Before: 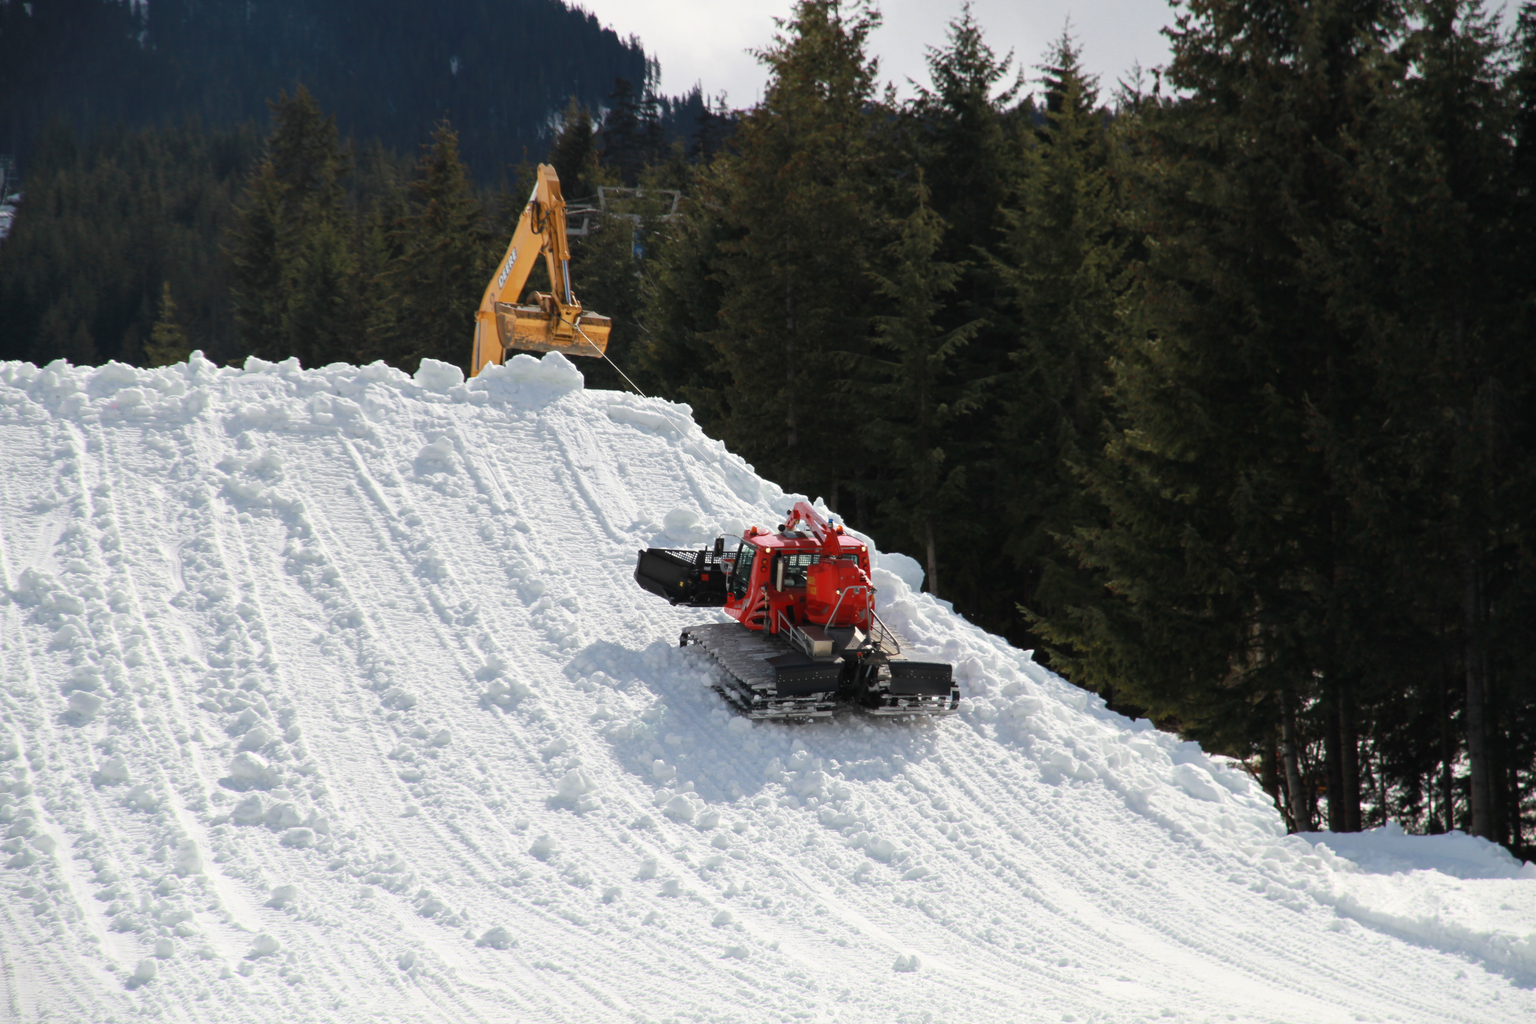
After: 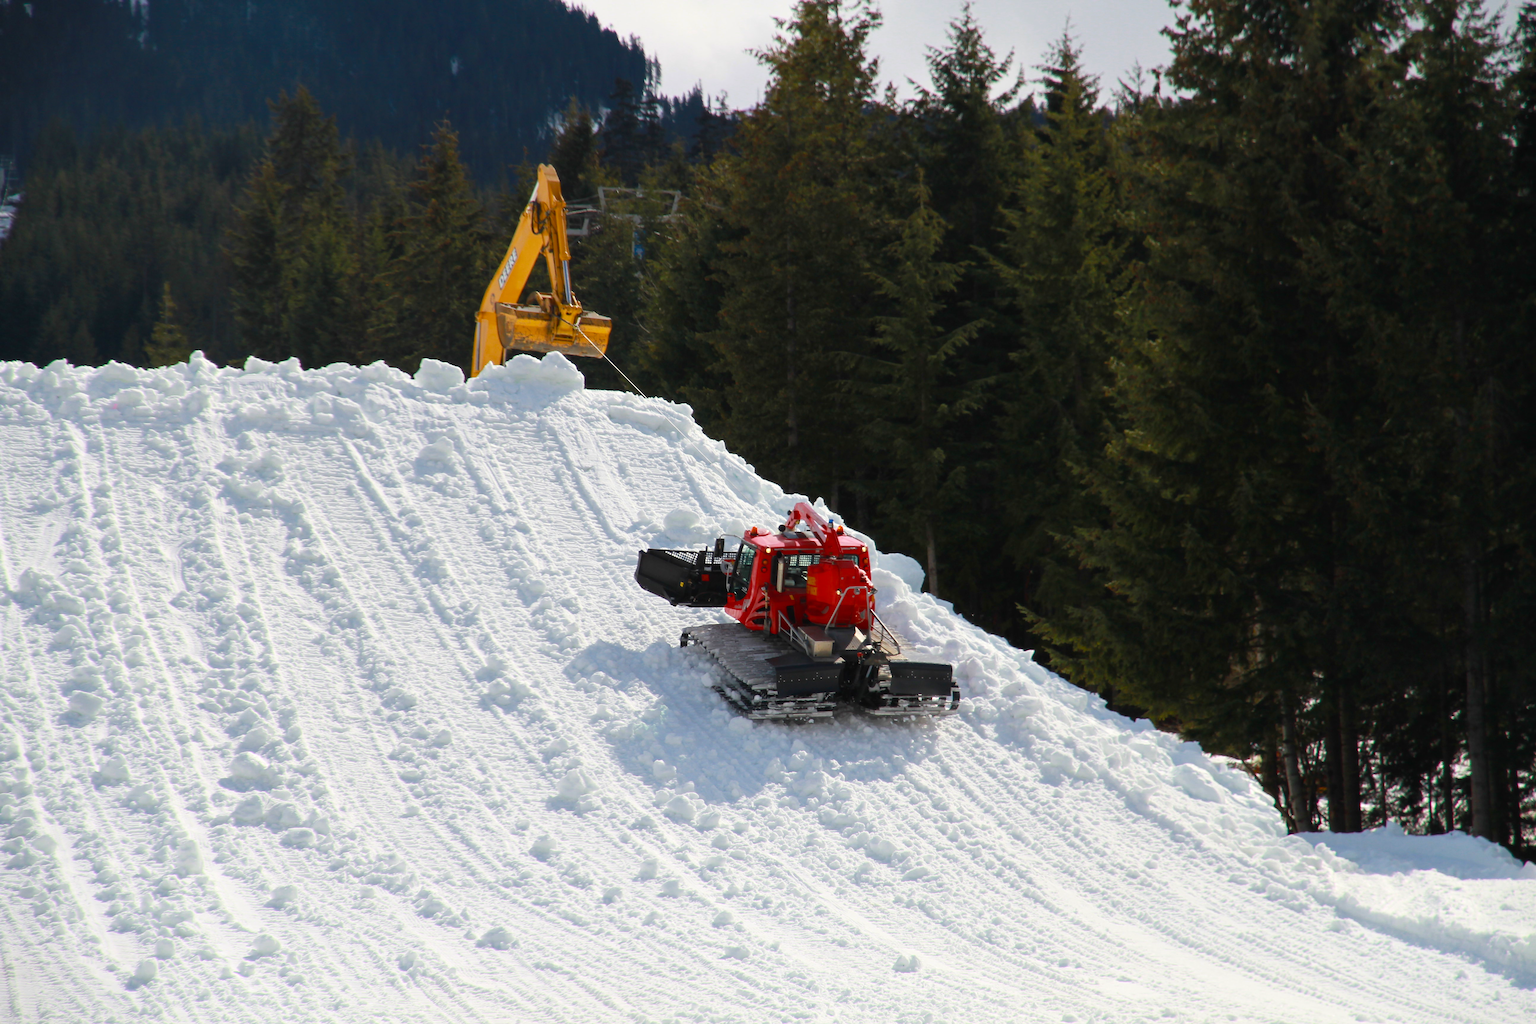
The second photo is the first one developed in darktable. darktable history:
white balance: emerald 1
color balance rgb: perceptual saturation grading › global saturation 25%, global vibrance 20%
sharpen: radius 1.864, amount 0.398, threshold 1.271
